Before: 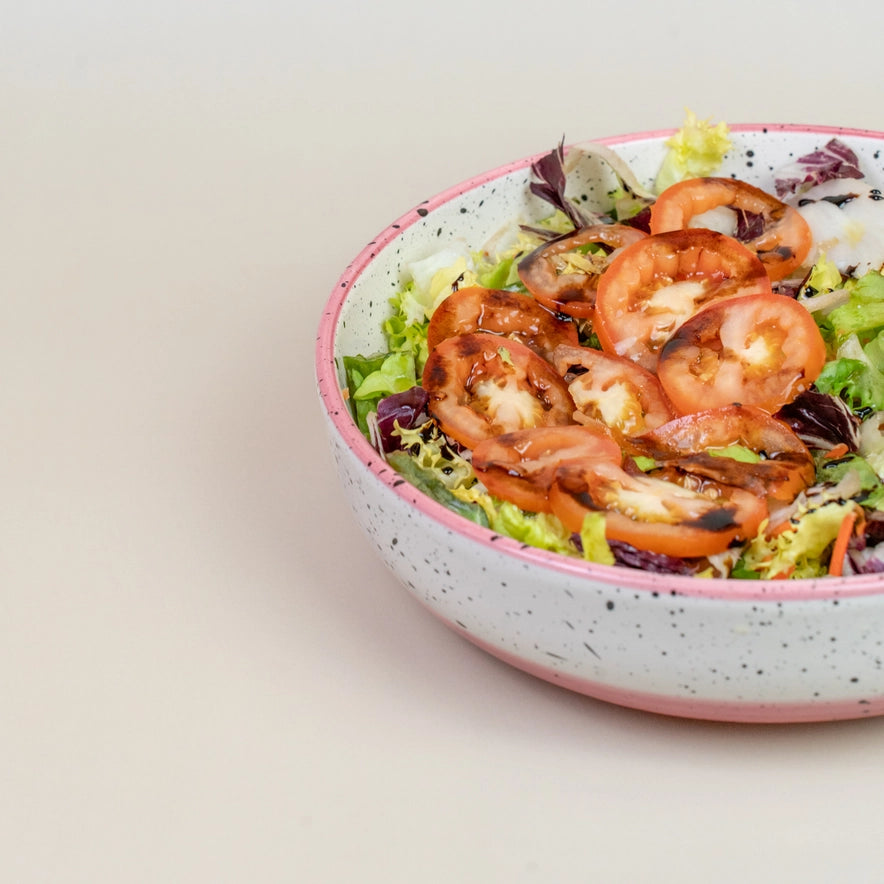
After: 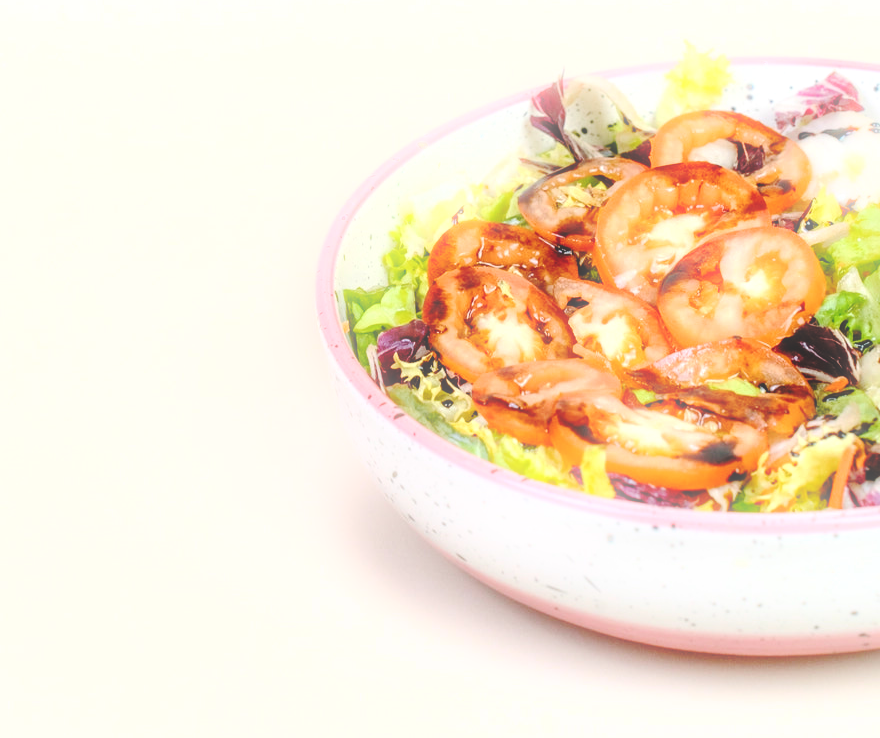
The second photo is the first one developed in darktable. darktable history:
bloom: size 5%, threshold 95%, strength 15%
exposure: black level correction 0.001, exposure 0.5 EV, compensate exposure bias true, compensate highlight preservation false
base curve: curves: ch0 [(0, 0.024) (0.055, 0.065) (0.121, 0.166) (0.236, 0.319) (0.693, 0.726) (1, 1)], preserve colors none
crop: top 7.625%, bottom 8.027%
local contrast: mode bilateral grid, contrast 30, coarseness 25, midtone range 0.2
